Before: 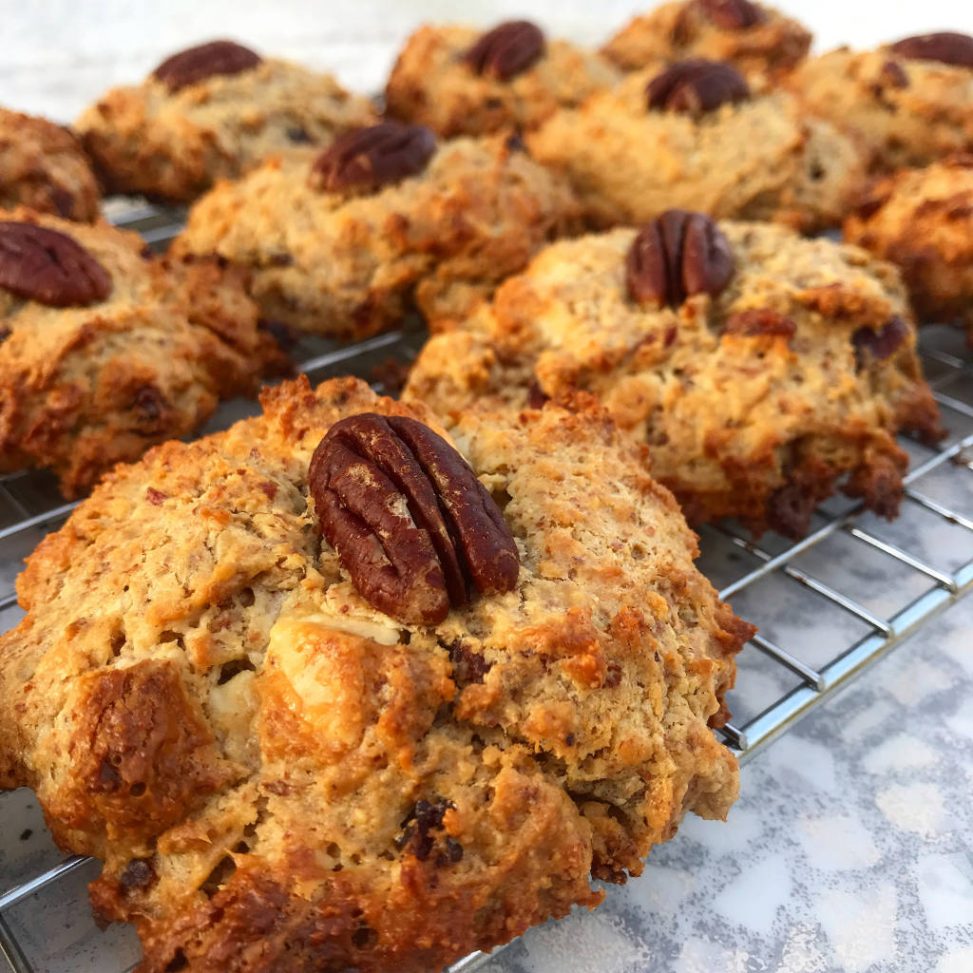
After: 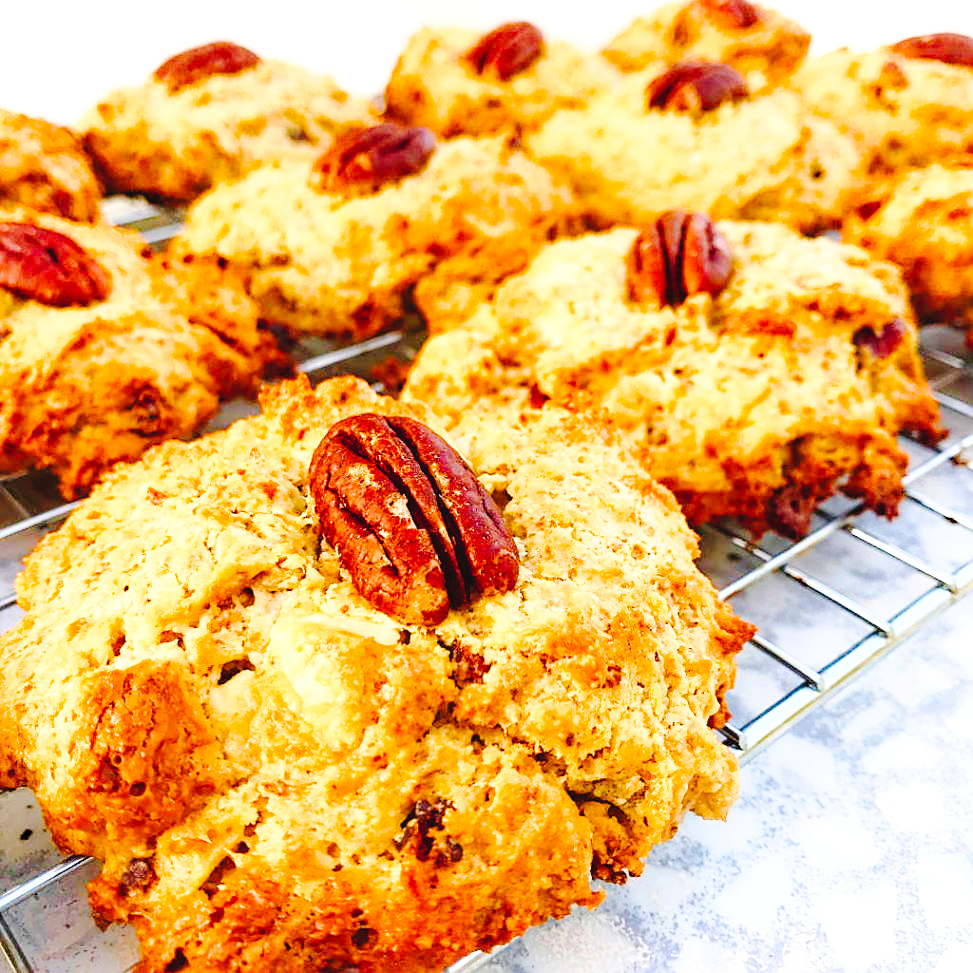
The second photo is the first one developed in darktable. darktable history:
sharpen: on, module defaults
haze removal: on, module defaults
tone curve: curves: ch0 [(0, 0) (0.003, 0.048) (0.011, 0.048) (0.025, 0.048) (0.044, 0.049) (0.069, 0.048) (0.1, 0.052) (0.136, 0.071) (0.177, 0.109) (0.224, 0.157) (0.277, 0.233) (0.335, 0.32) (0.399, 0.404) (0.468, 0.496) (0.543, 0.582) (0.623, 0.653) (0.709, 0.738) (0.801, 0.811) (0.898, 0.895) (1, 1)], preserve colors none
shadows and highlights: shadows 3.83, highlights -19.14, soften with gaussian
color balance rgb: perceptual saturation grading › global saturation 20%, perceptual saturation grading › highlights -50.149%, perceptual saturation grading › shadows 30.33%, perceptual brilliance grading › global brilliance 12.57%, global vibrance 20%
contrast brightness saturation: contrast 0.097, brightness 0.302, saturation 0.14
base curve: curves: ch0 [(0, 0) (0.028, 0.03) (0.121, 0.232) (0.46, 0.748) (0.859, 0.968) (1, 1)], preserve colors none
